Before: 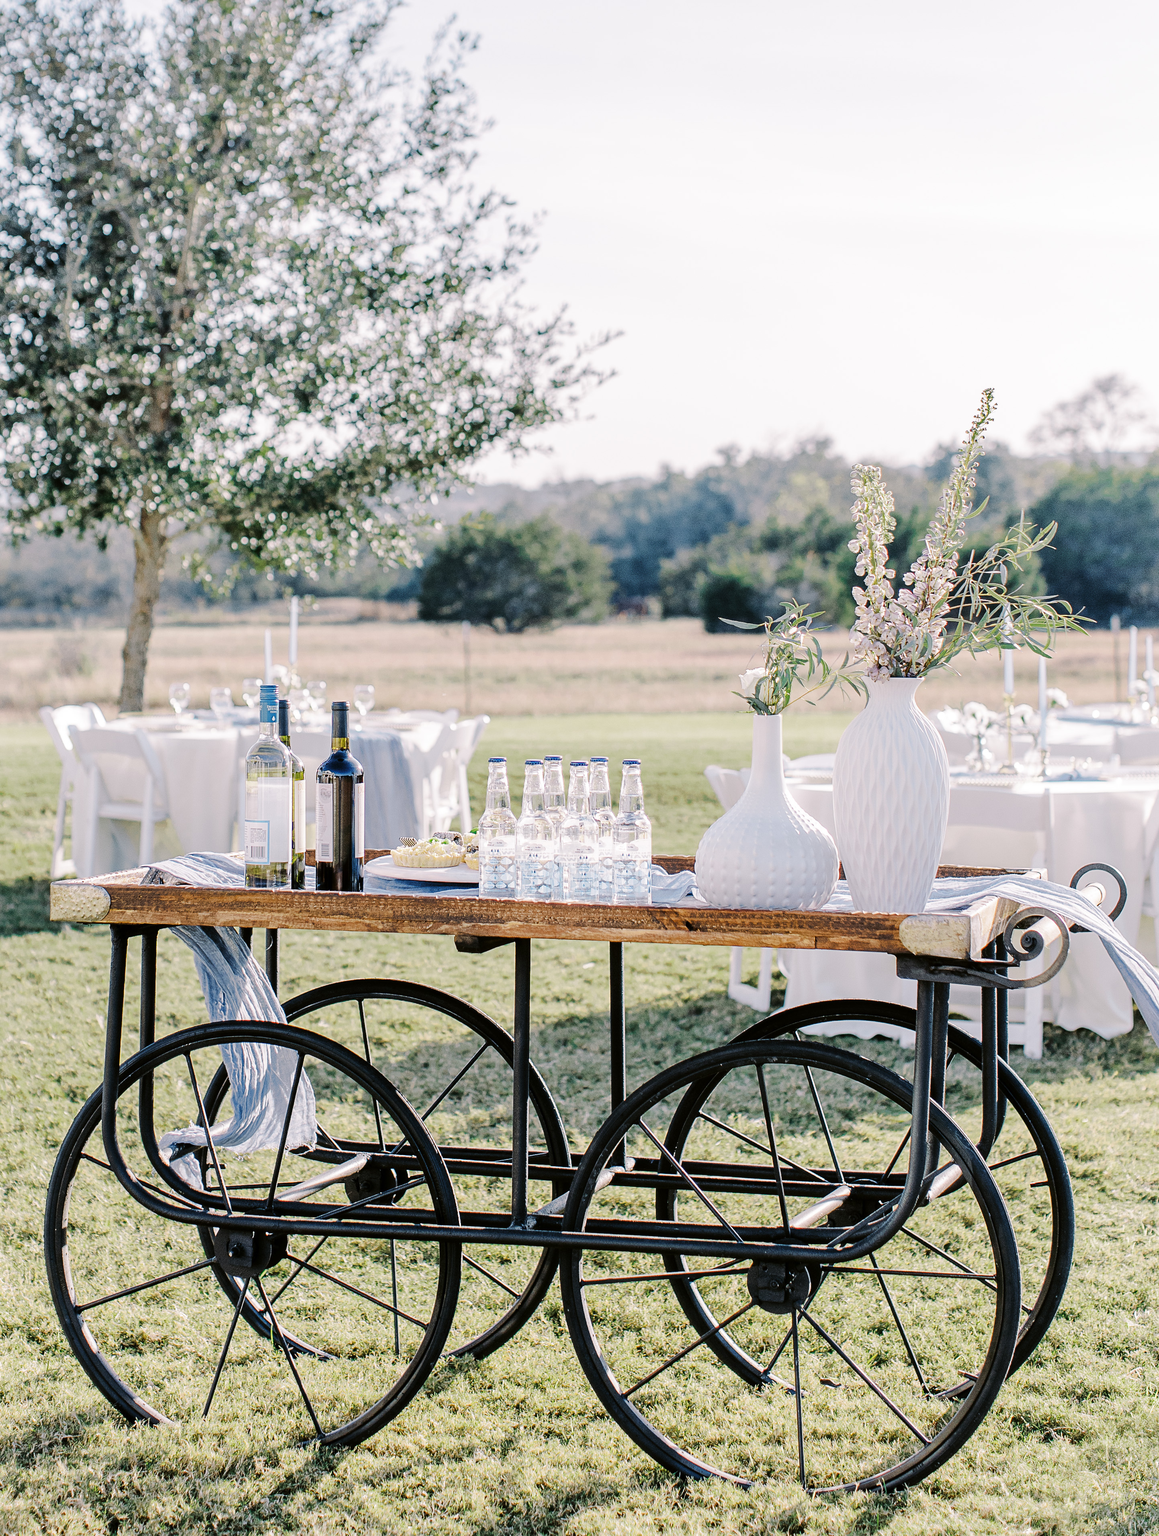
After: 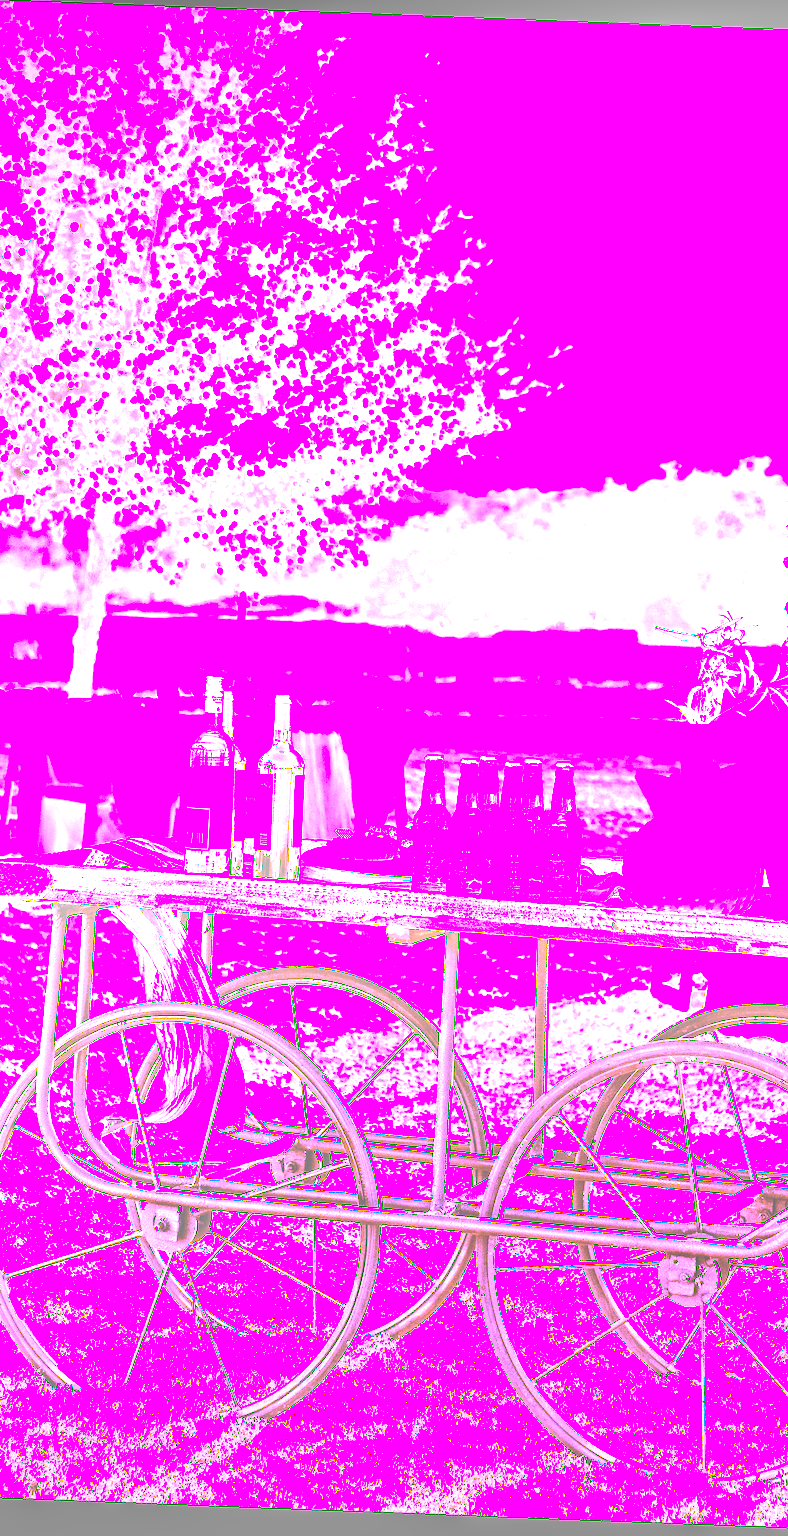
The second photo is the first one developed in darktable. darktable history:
crop and rotate: left 6.617%, right 26.717%
rotate and perspective: rotation 2.17°, automatic cropping off
white balance: red 8, blue 8
local contrast: on, module defaults
